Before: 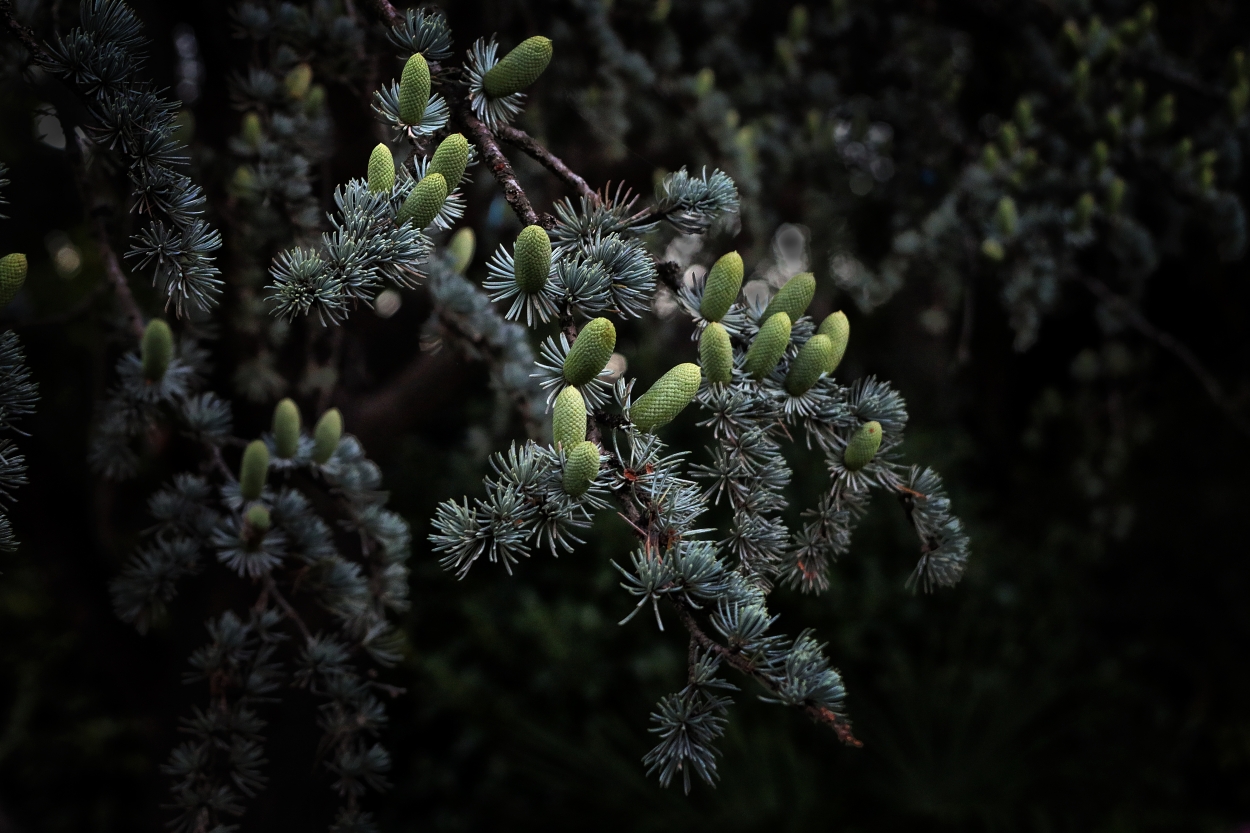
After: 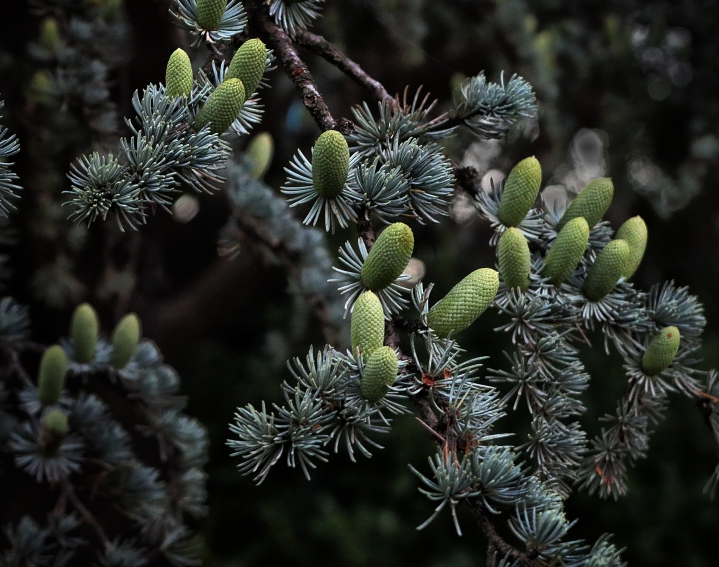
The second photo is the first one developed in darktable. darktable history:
crop: left 16.183%, top 11.501%, right 26.234%, bottom 20.404%
